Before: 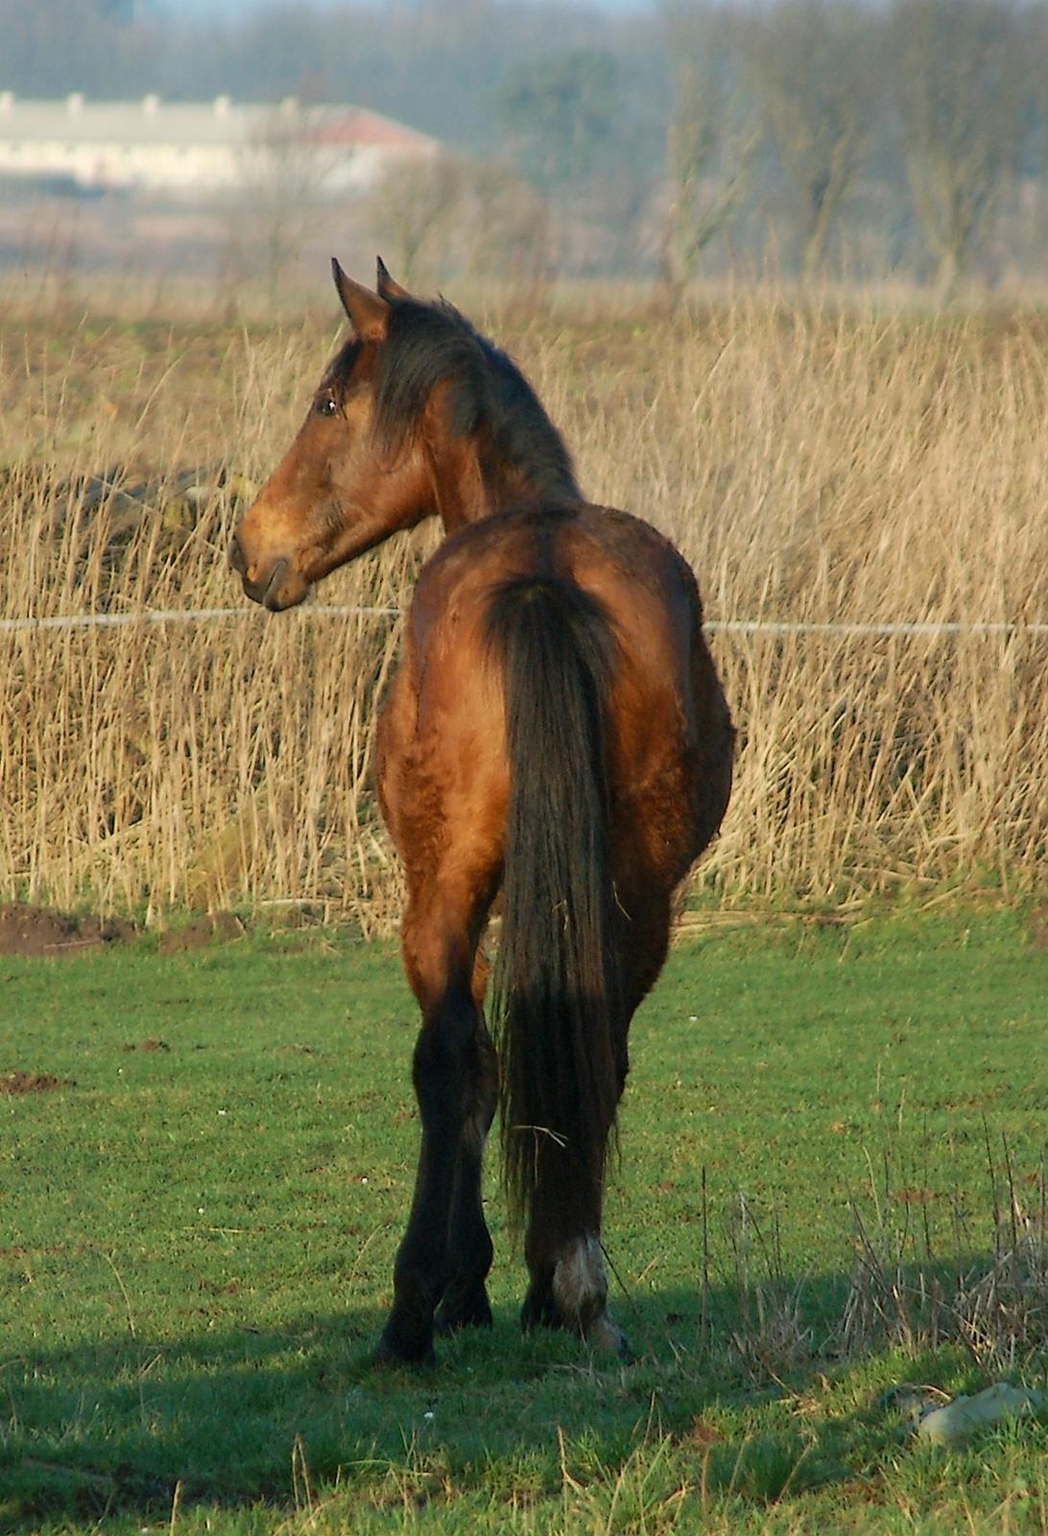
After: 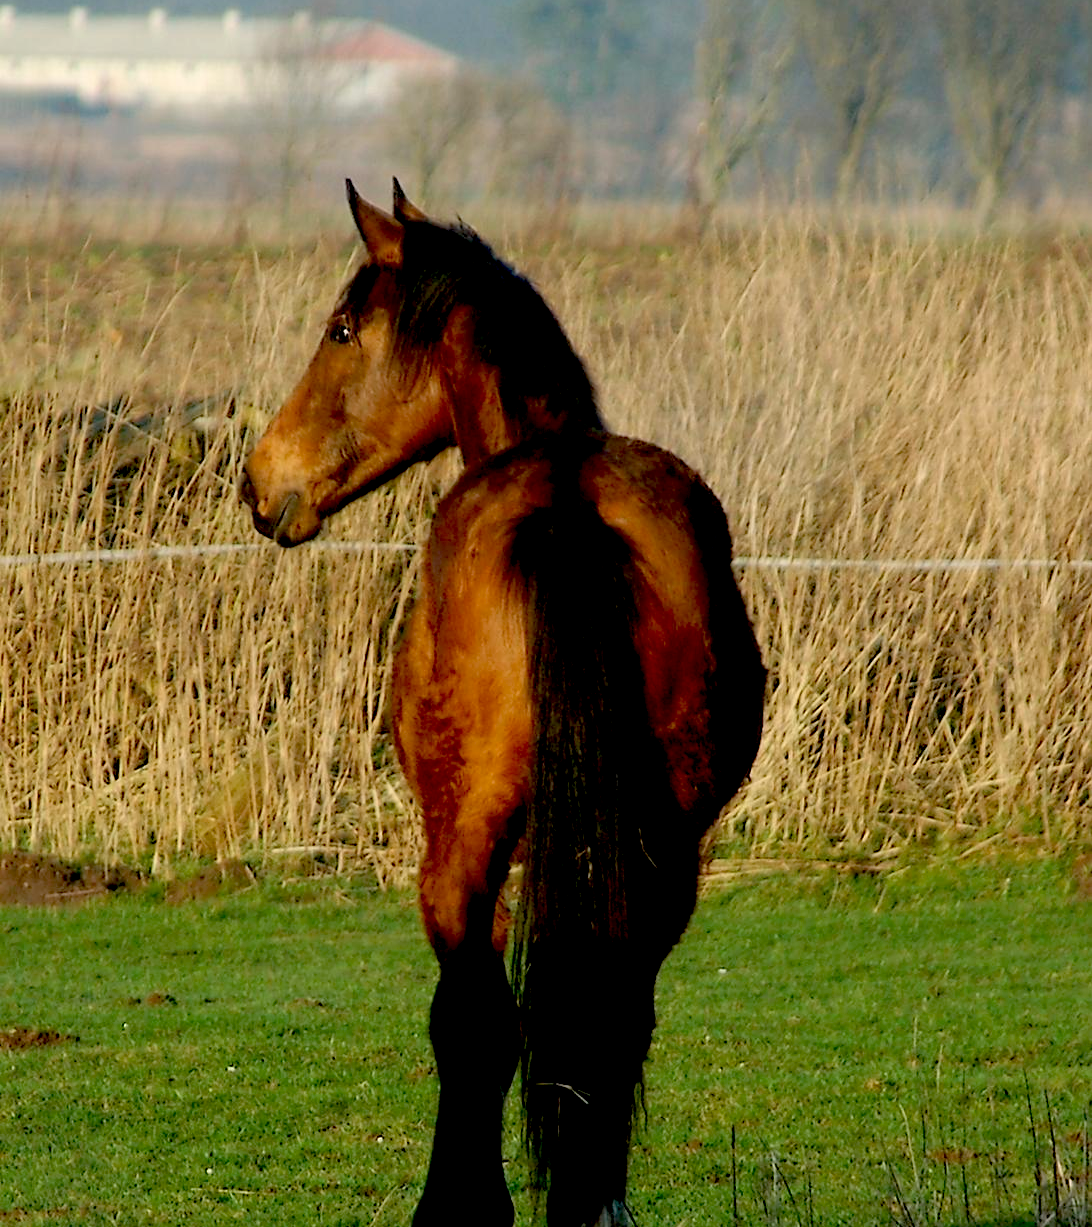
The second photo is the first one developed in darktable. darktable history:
crop: top 5.667%, bottom 17.637%
exposure: black level correction 0.047, exposure 0.013 EV, compensate highlight preservation false
